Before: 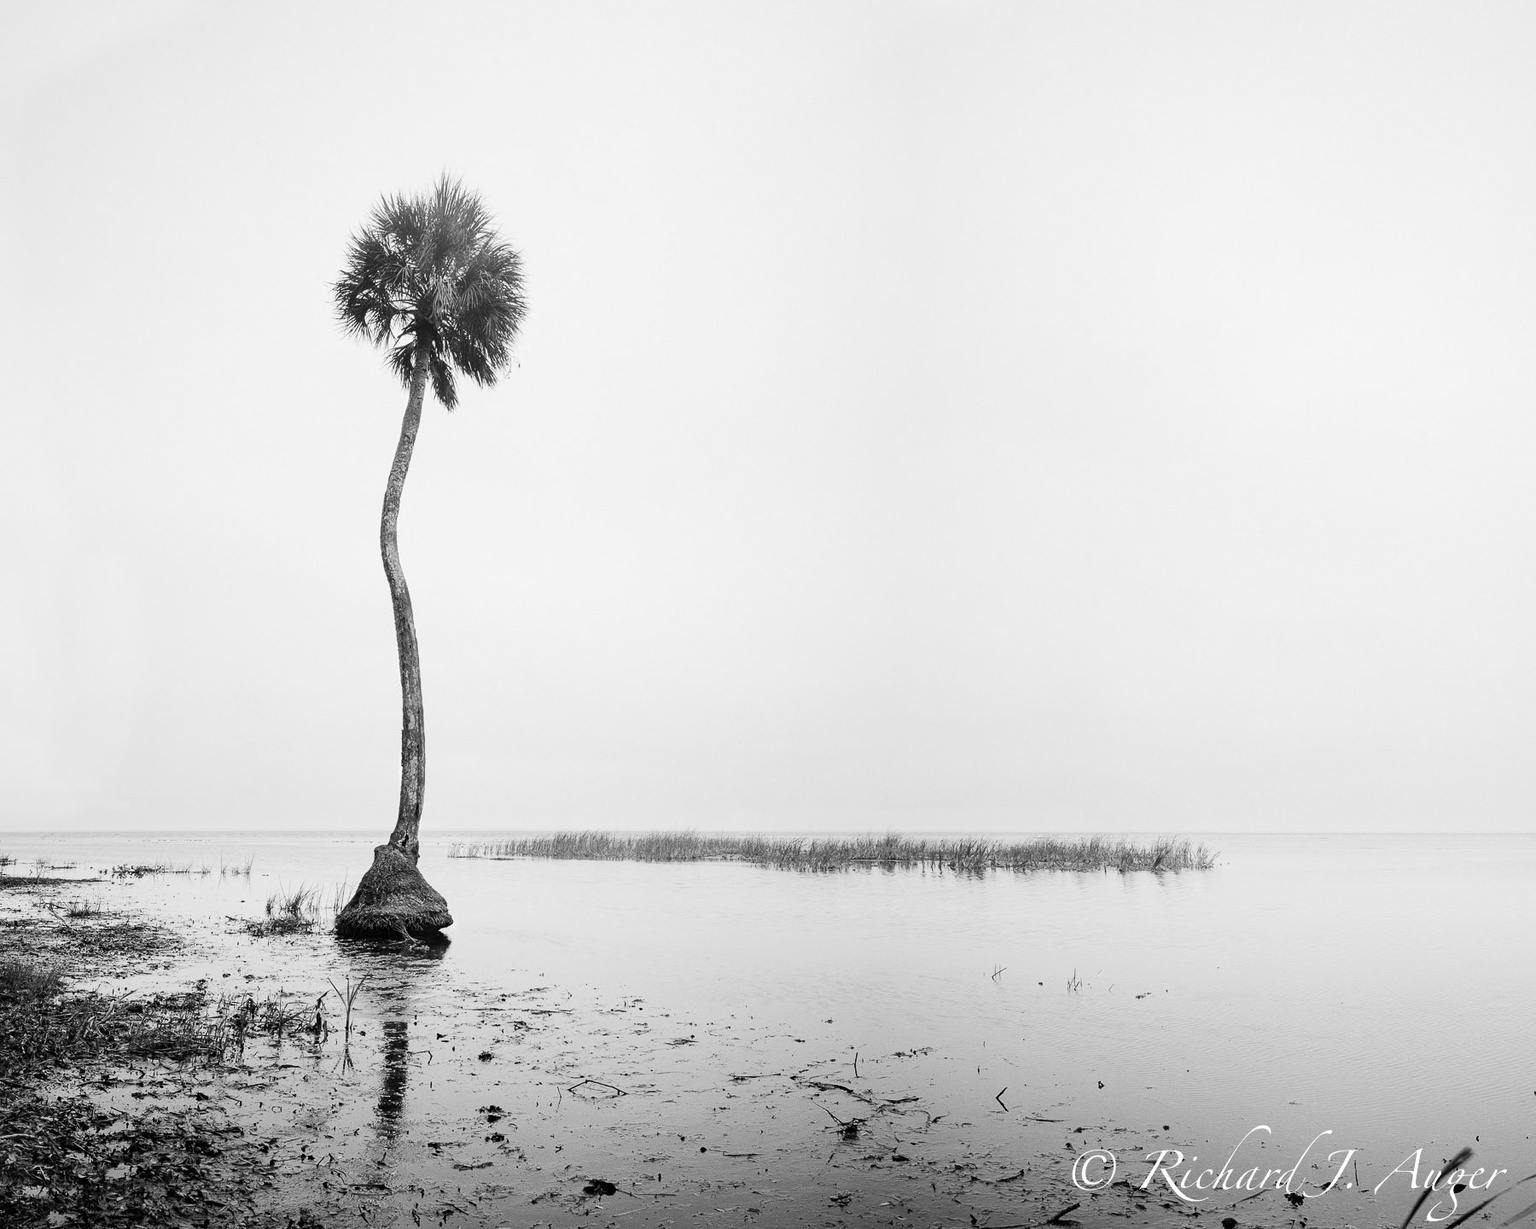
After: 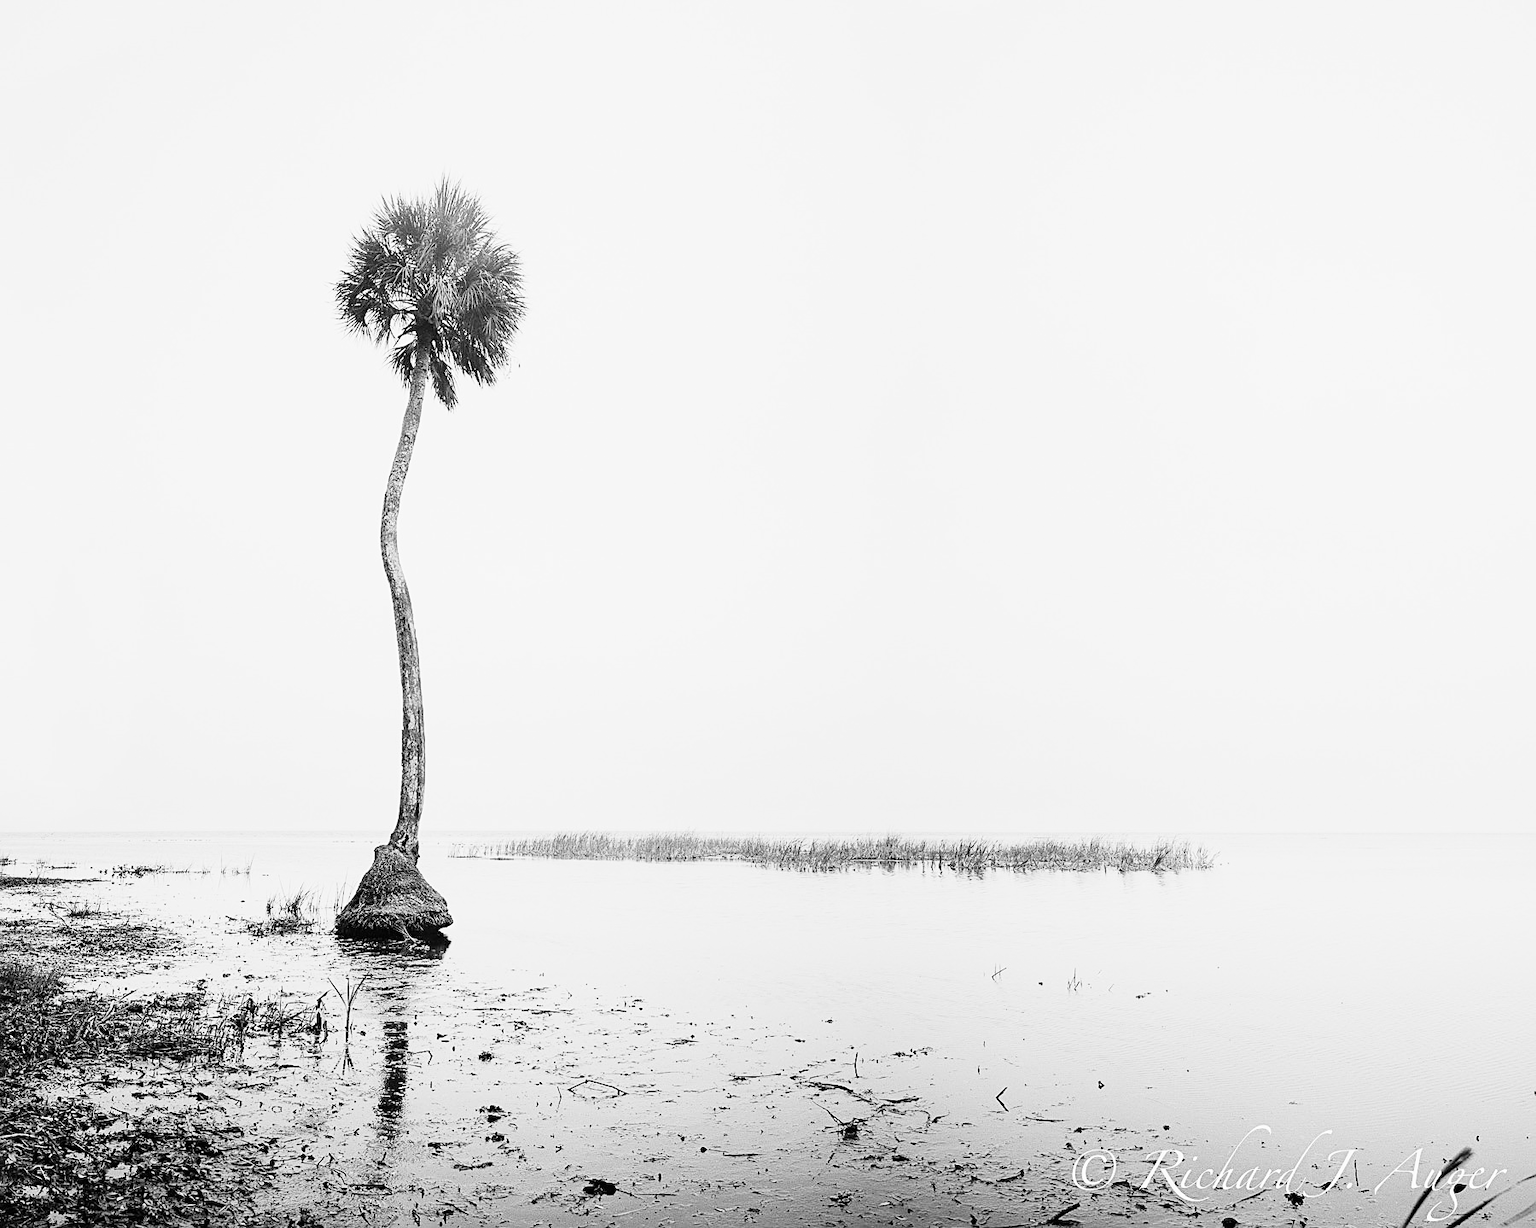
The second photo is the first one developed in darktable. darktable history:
exposure: black level correction -0.002, exposure 0.535 EV, compensate highlight preservation false
filmic rgb: black relative exposure -8.13 EV, white relative exposure 3.76 EV, hardness 4.43
contrast brightness saturation: contrast 0.202, brightness 0.15, saturation 0.142
sharpen: on, module defaults
